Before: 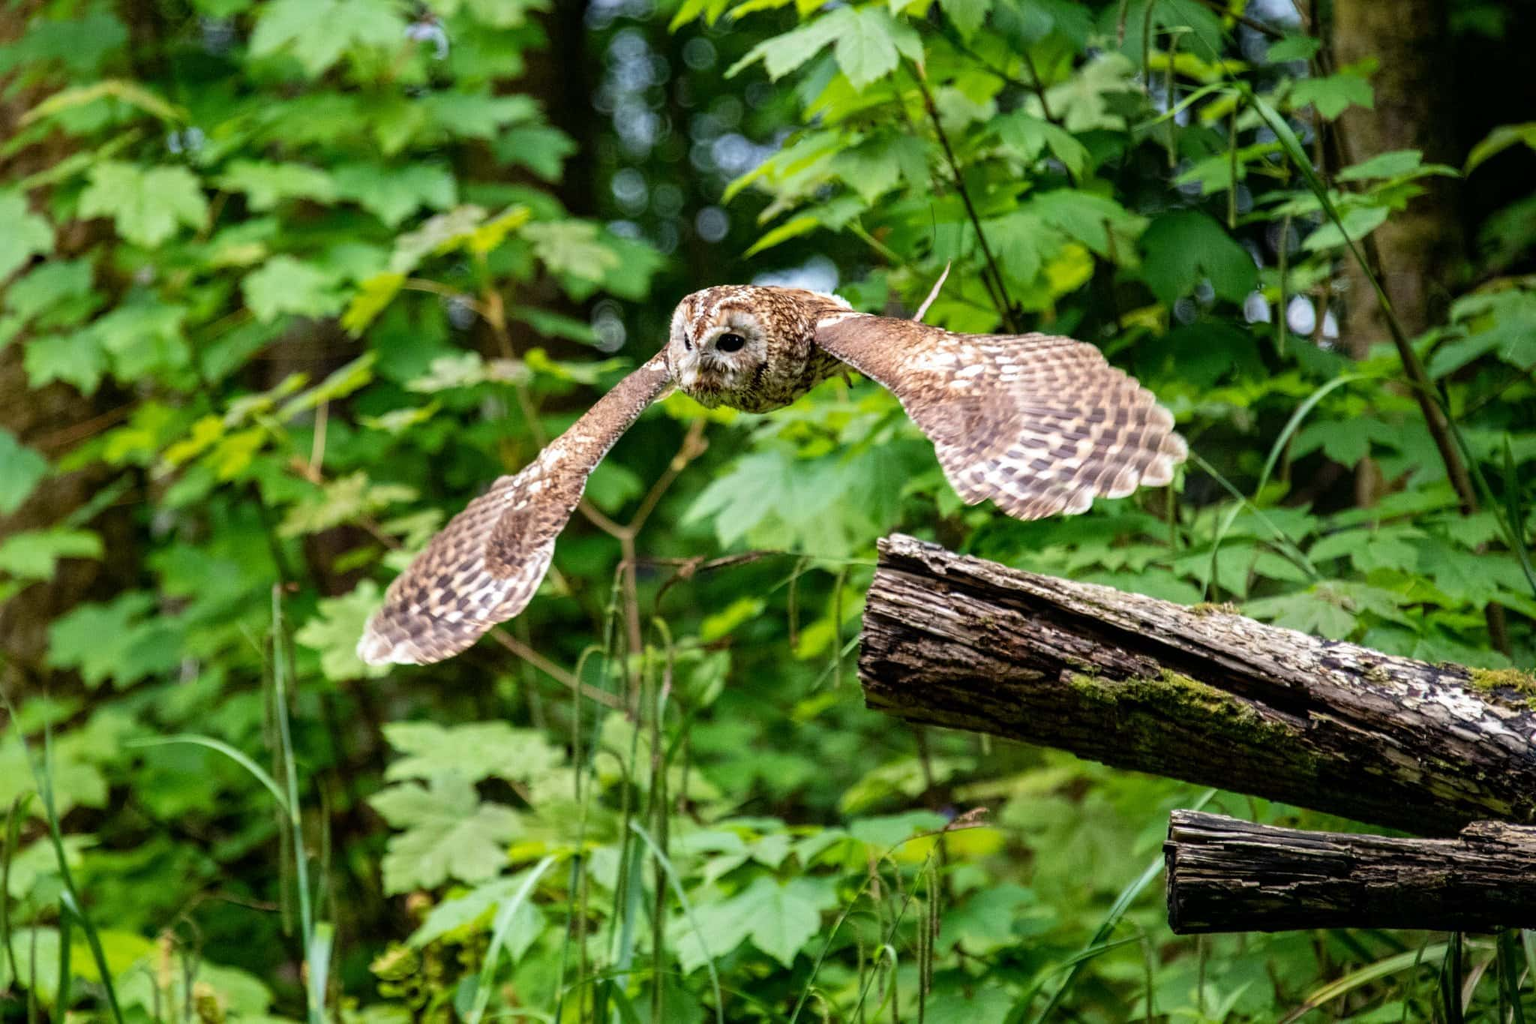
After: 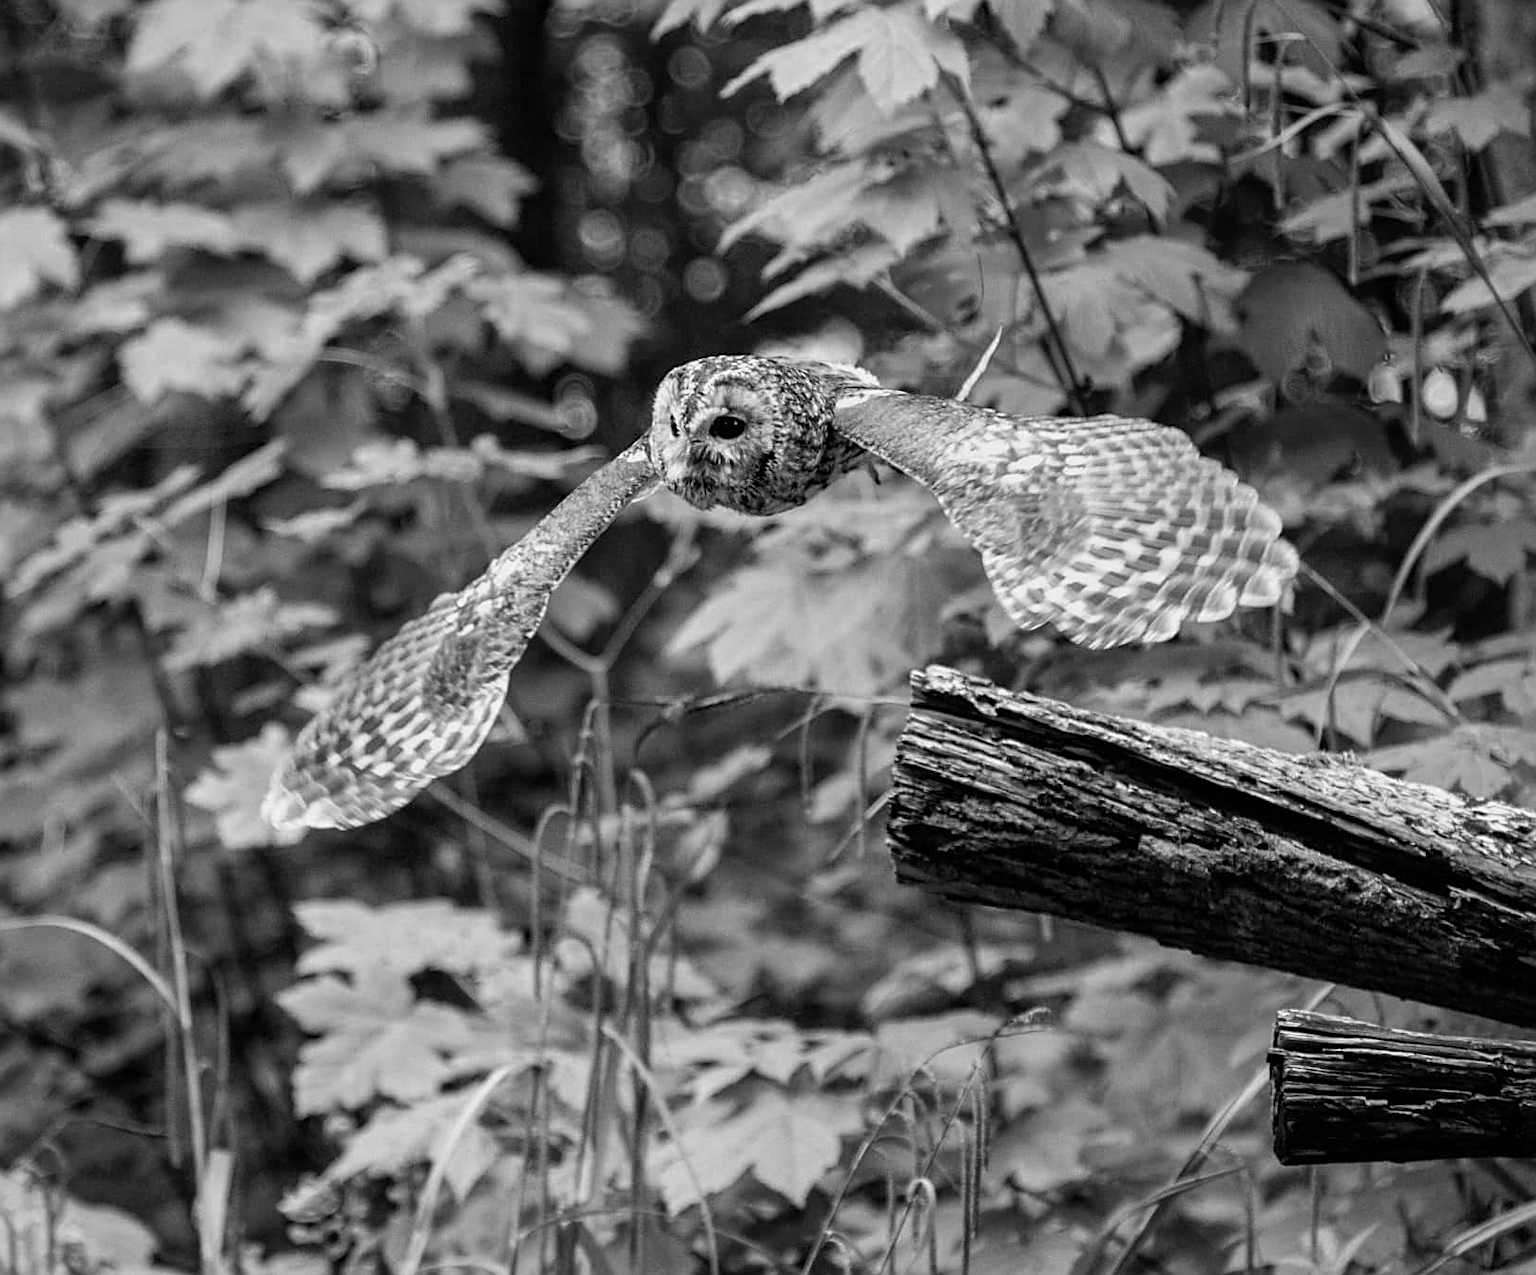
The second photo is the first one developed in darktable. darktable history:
sharpen: on, module defaults
crop and rotate: left 9.597%, right 10.195%
monochrome: a -92.57, b 58.91
